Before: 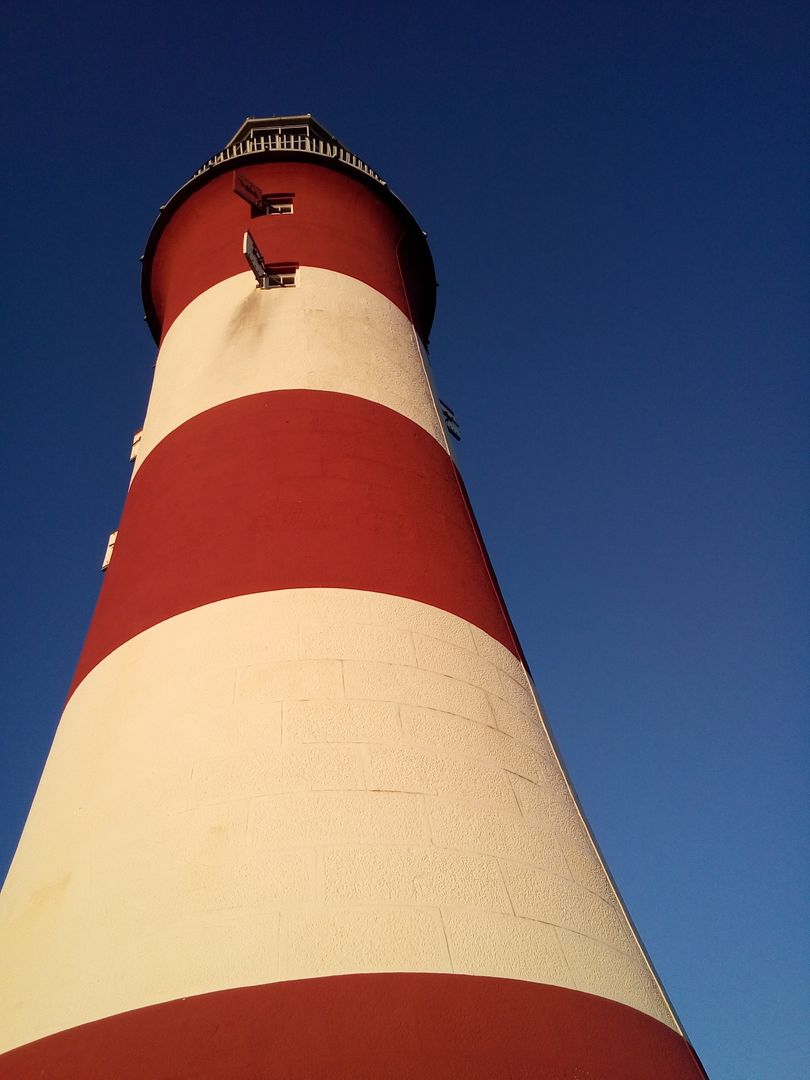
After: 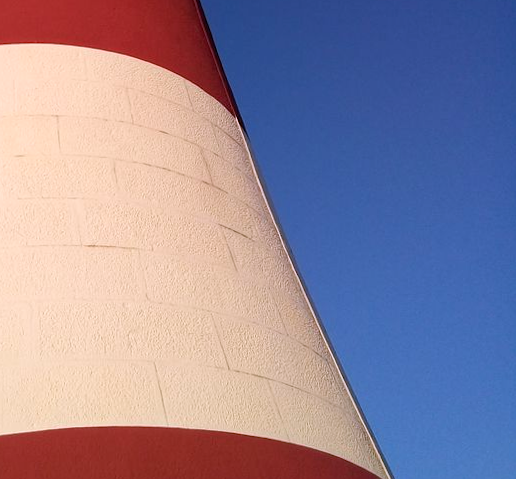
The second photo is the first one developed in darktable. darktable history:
color calibration: illuminant custom, x 0.363, y 0.385, temperature 4528.03 K
rotate and perspective: rotation 0.174°, lens shift (vertical) 0.013, lens shift (horizontal) 0.019, shear 0.001, automatic cropping original format, crop left 0.007, crop right 0.991, crop top 0.016, crop bottom 0.997
exposure: exposure 0.131 EV, compensate highlight preservation false
crop and rotate: left 35.509%, top 50.238%, bottom 4.934%
